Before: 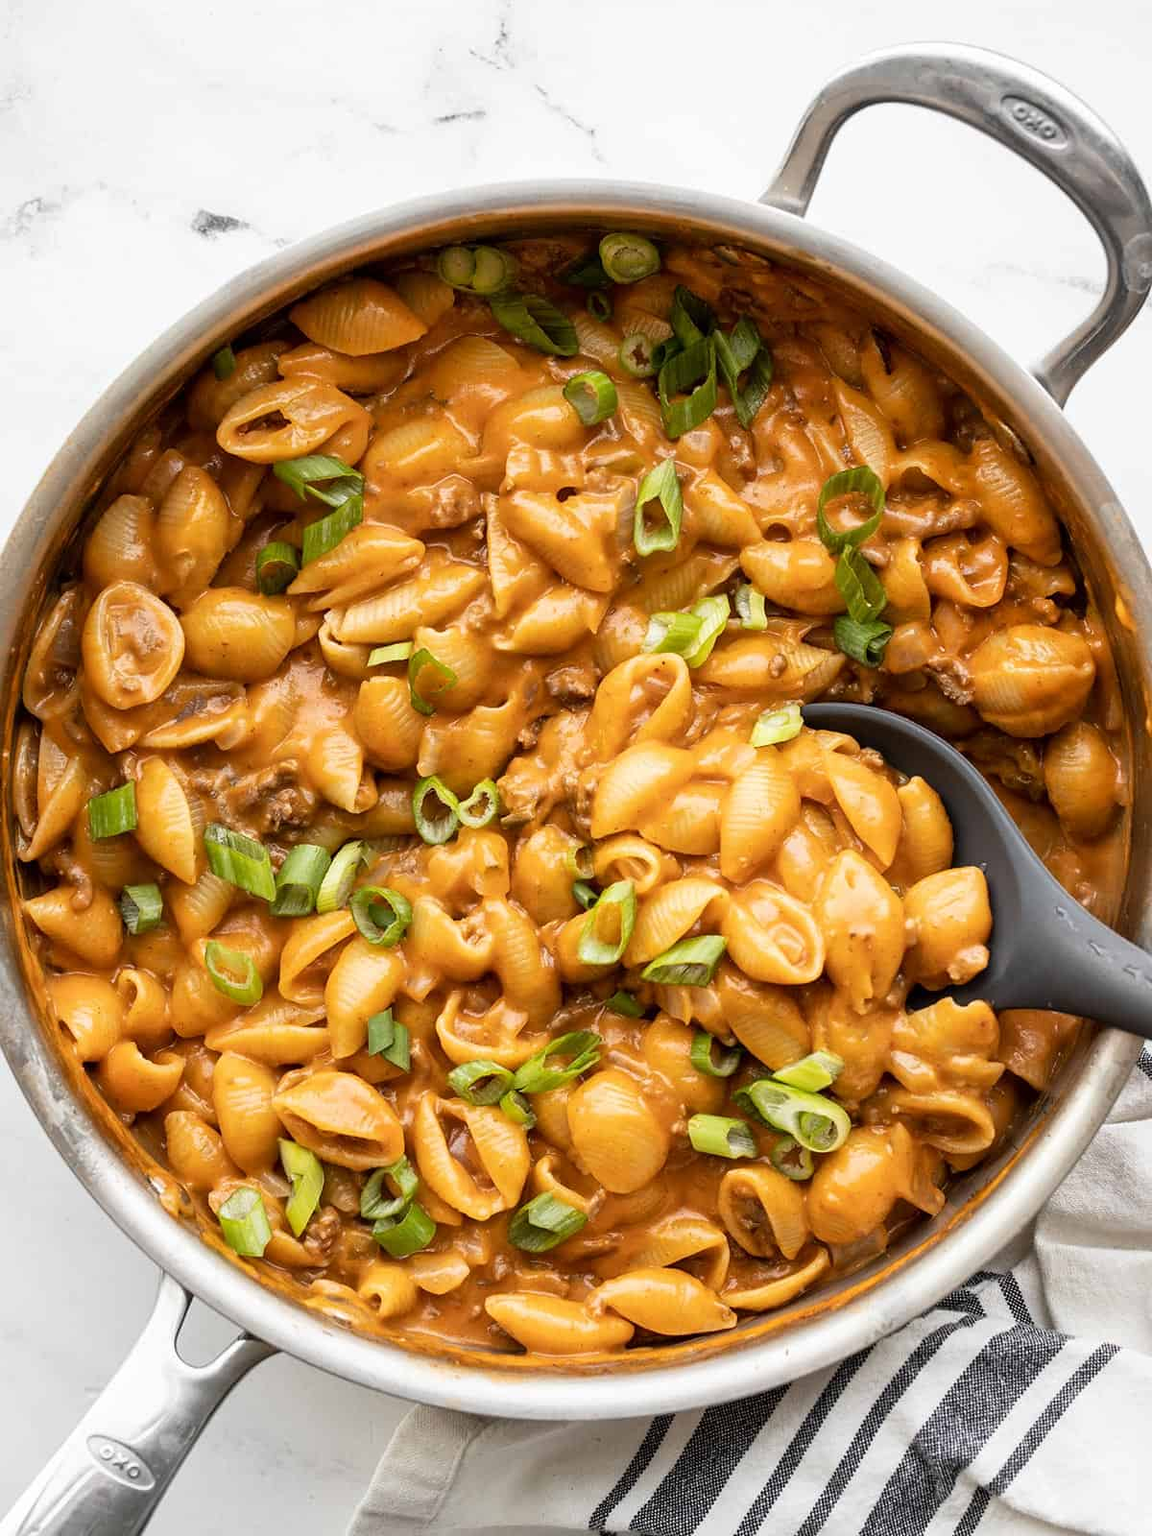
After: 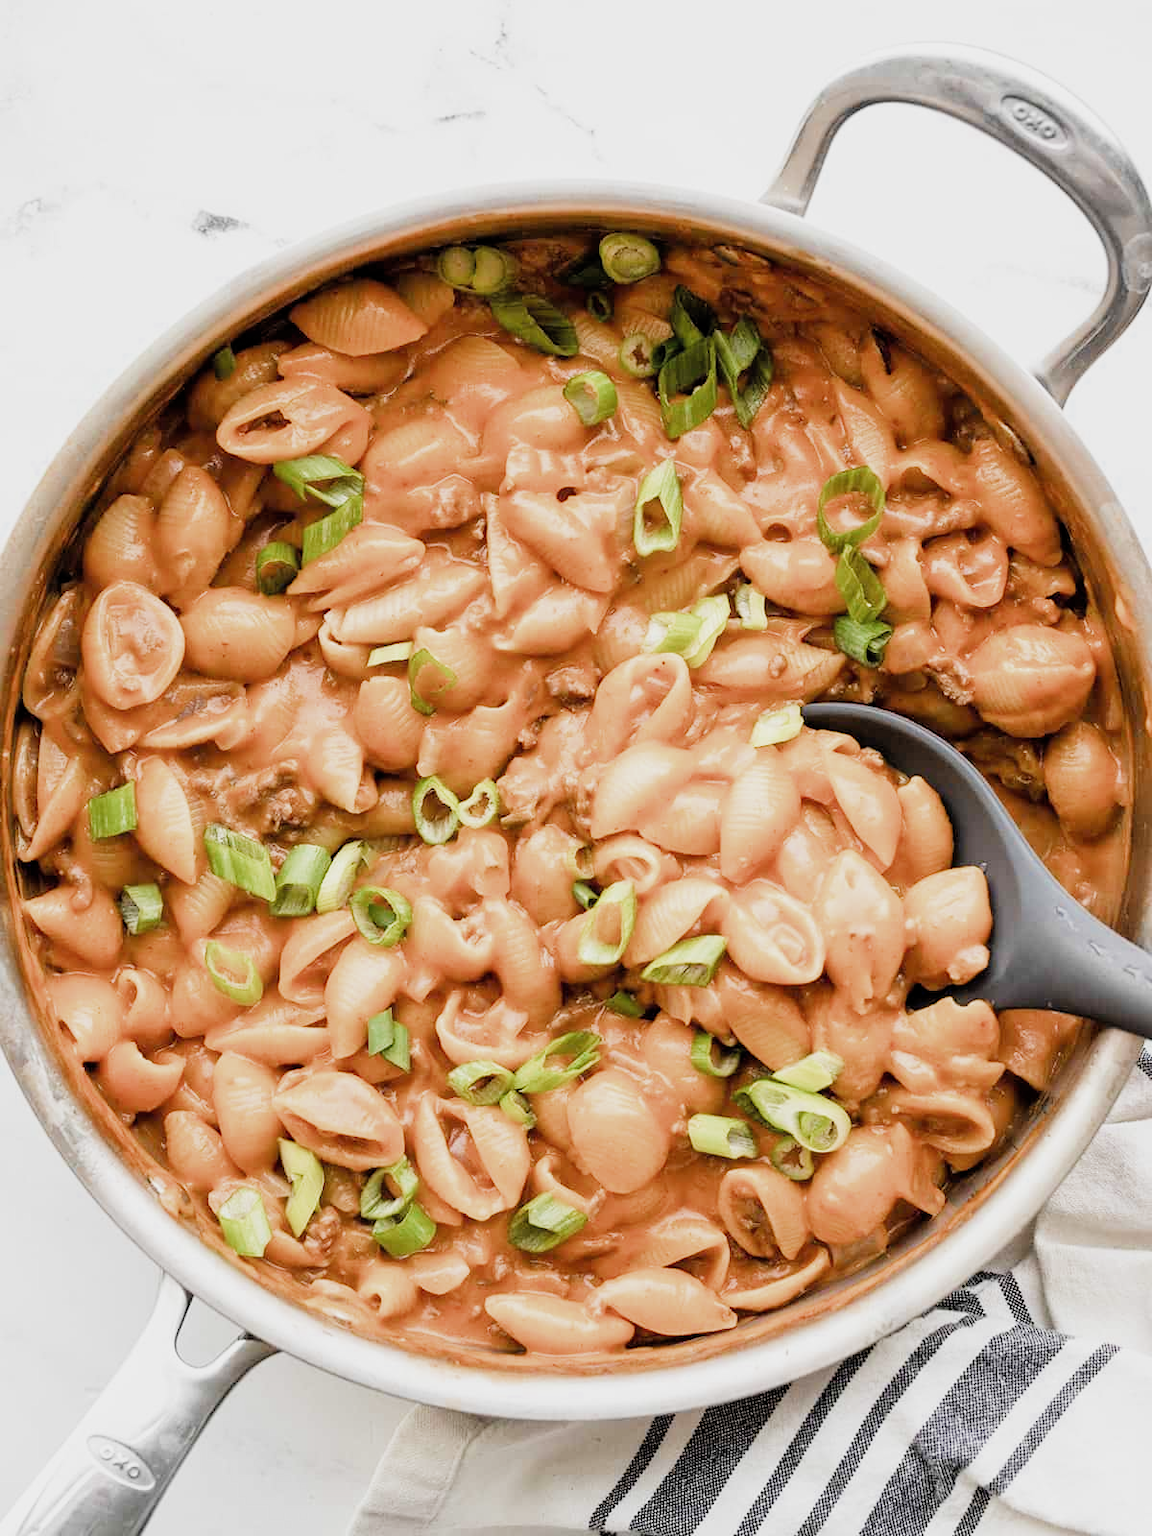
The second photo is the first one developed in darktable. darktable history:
filmic rgb: black relative exposure -7.44 EV, white relative exposure 4.87 EV, hardness 3.39, add noise in highlights 0, preserve chrominance max RGB, color science v3 (2019), use custom middle-gray values true, contrast in highlights soft
exposure: black level correction 0, exposure 0.932 EV, compensate exposure bias true, compensate highlight preservation false
